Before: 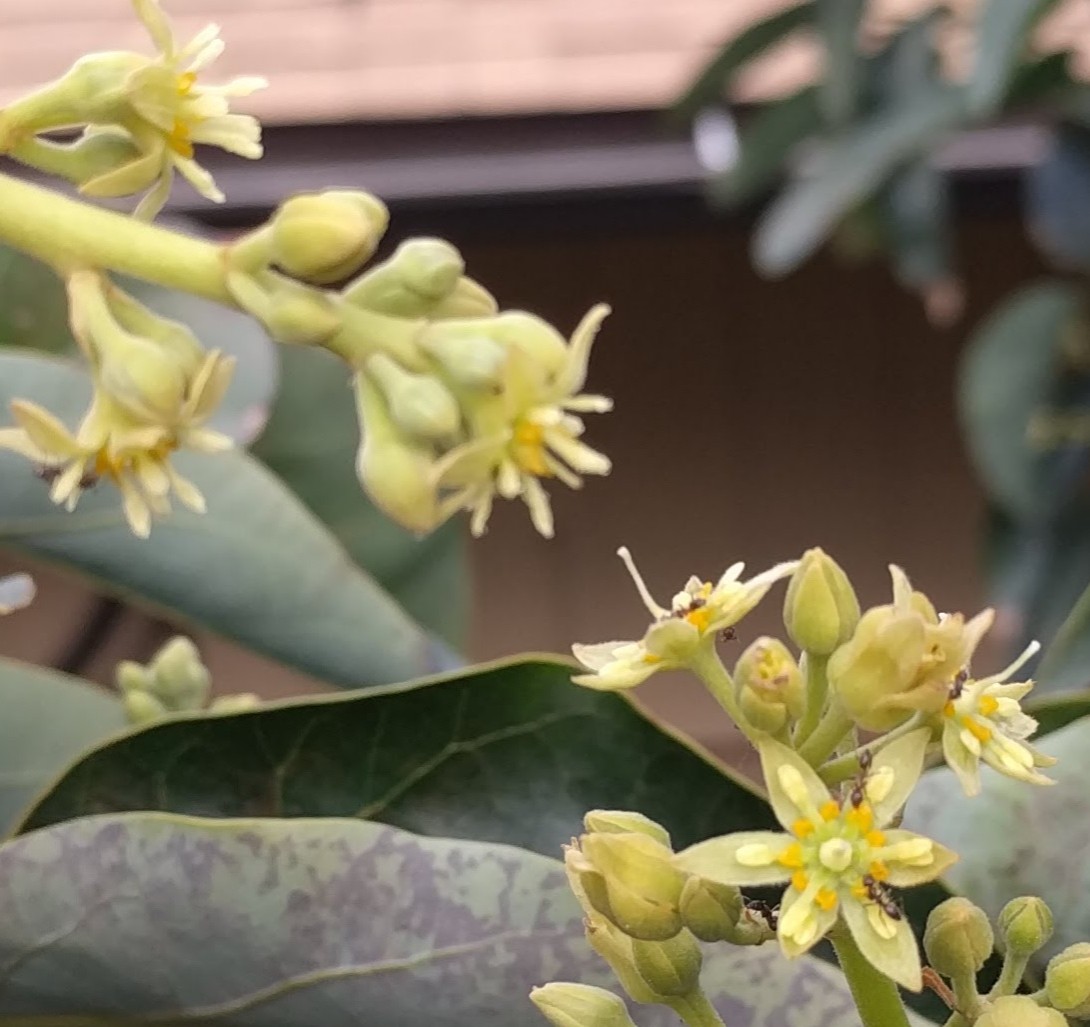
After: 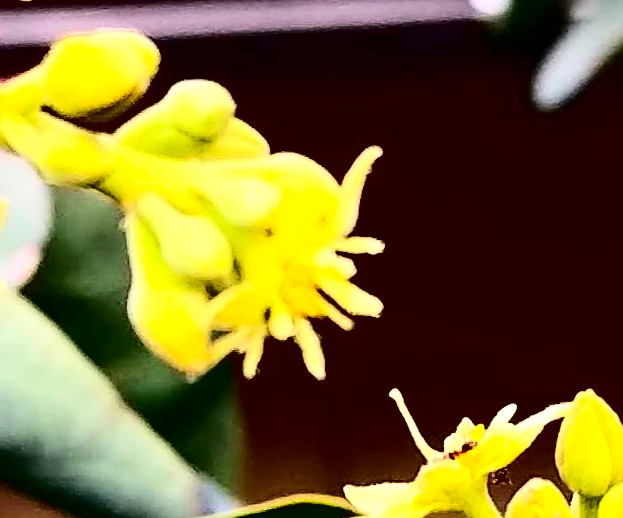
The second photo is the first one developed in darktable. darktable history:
crop: left 20.932%, top 15.471%, right 21.848%, bottom 34.081%
sharpen: on, module defaults
exposure: exposure 0.766 EV, compensate highlight preservation false
contrast brightness saturation: contrast 0.77, brightness -1, saturation 1
